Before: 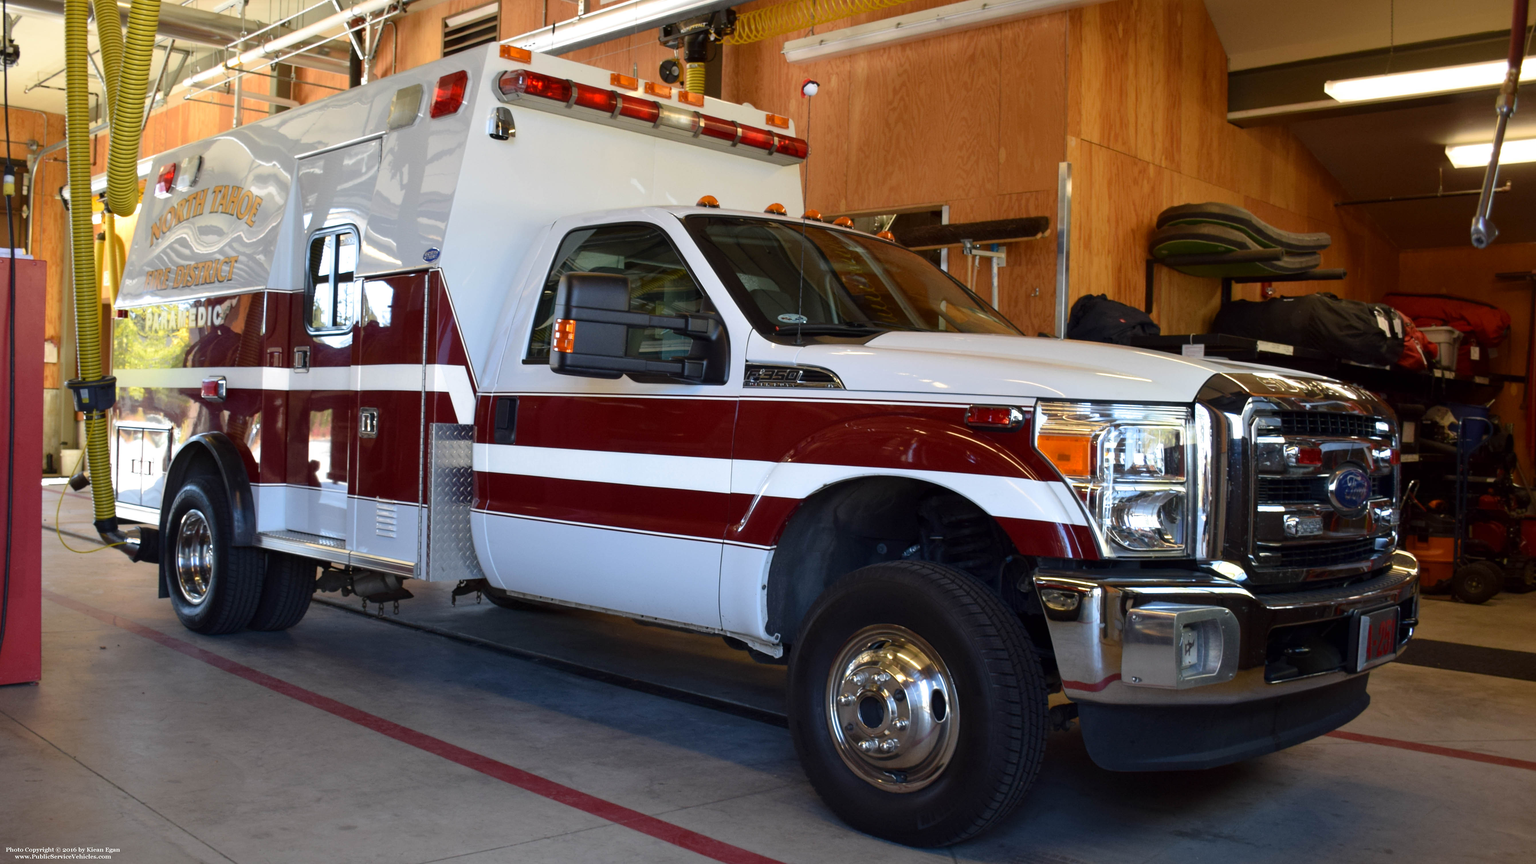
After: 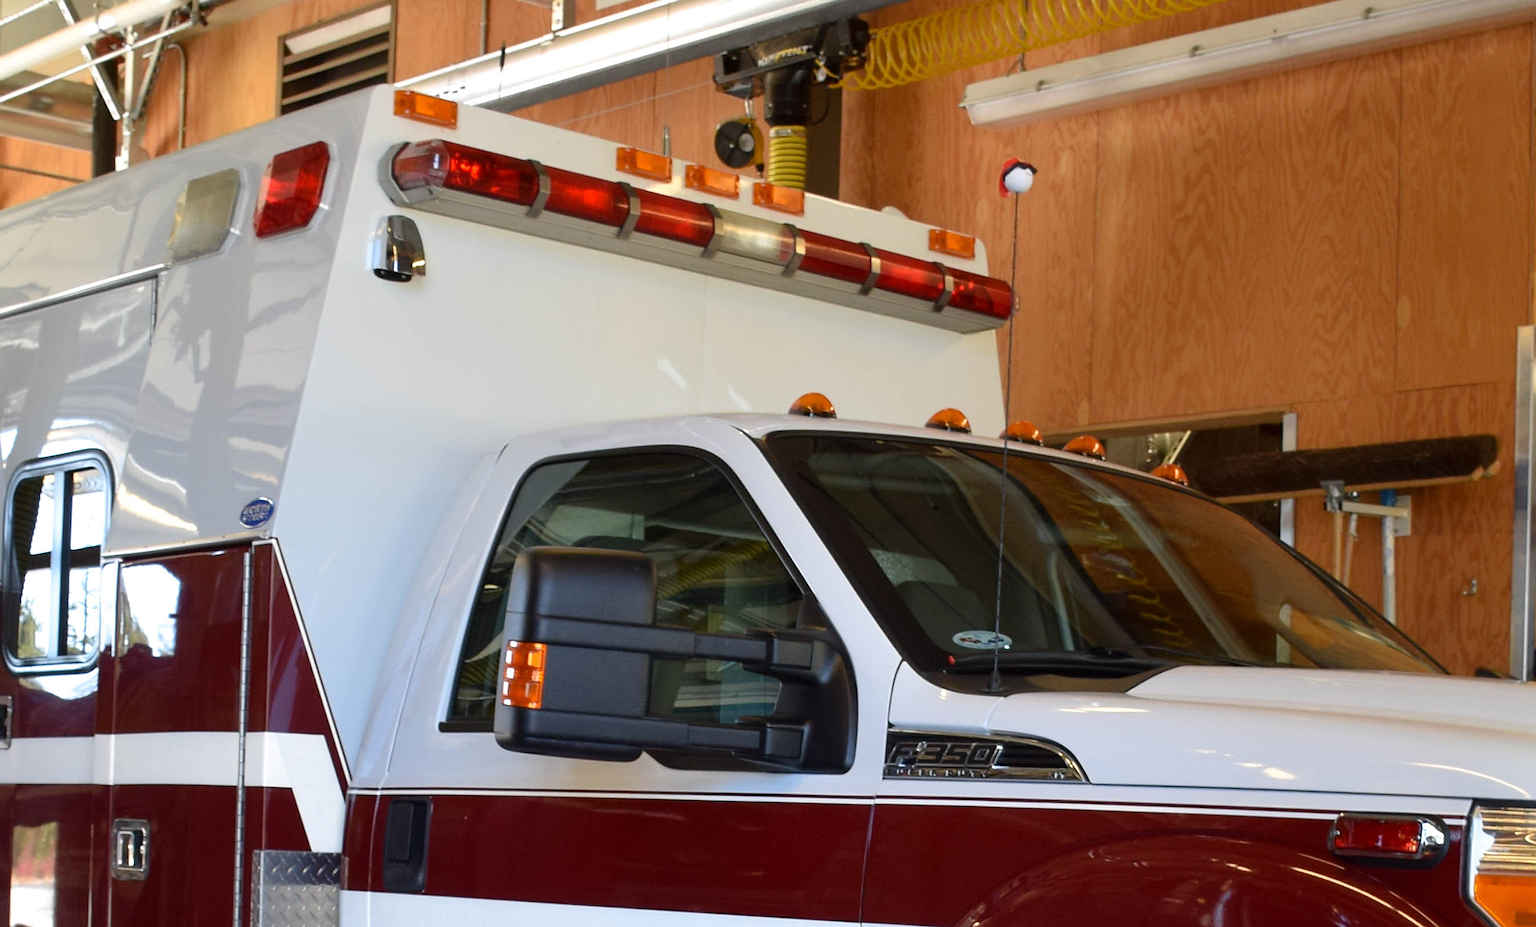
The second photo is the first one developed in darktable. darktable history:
sharpen: radius 1.811, amount 0.406, threshold 1.617
crop: left 19.779%, right 30.435%, bottom 46.577%
